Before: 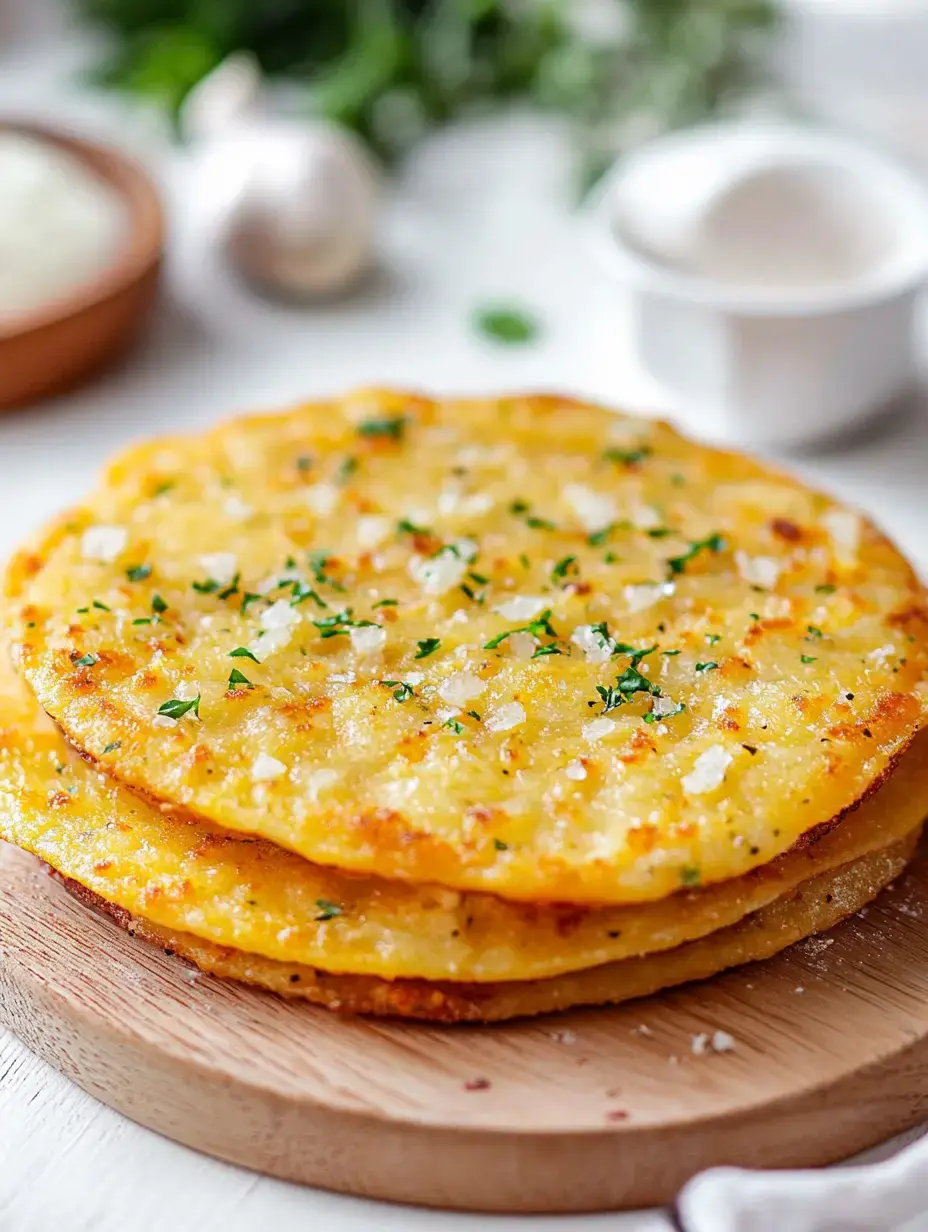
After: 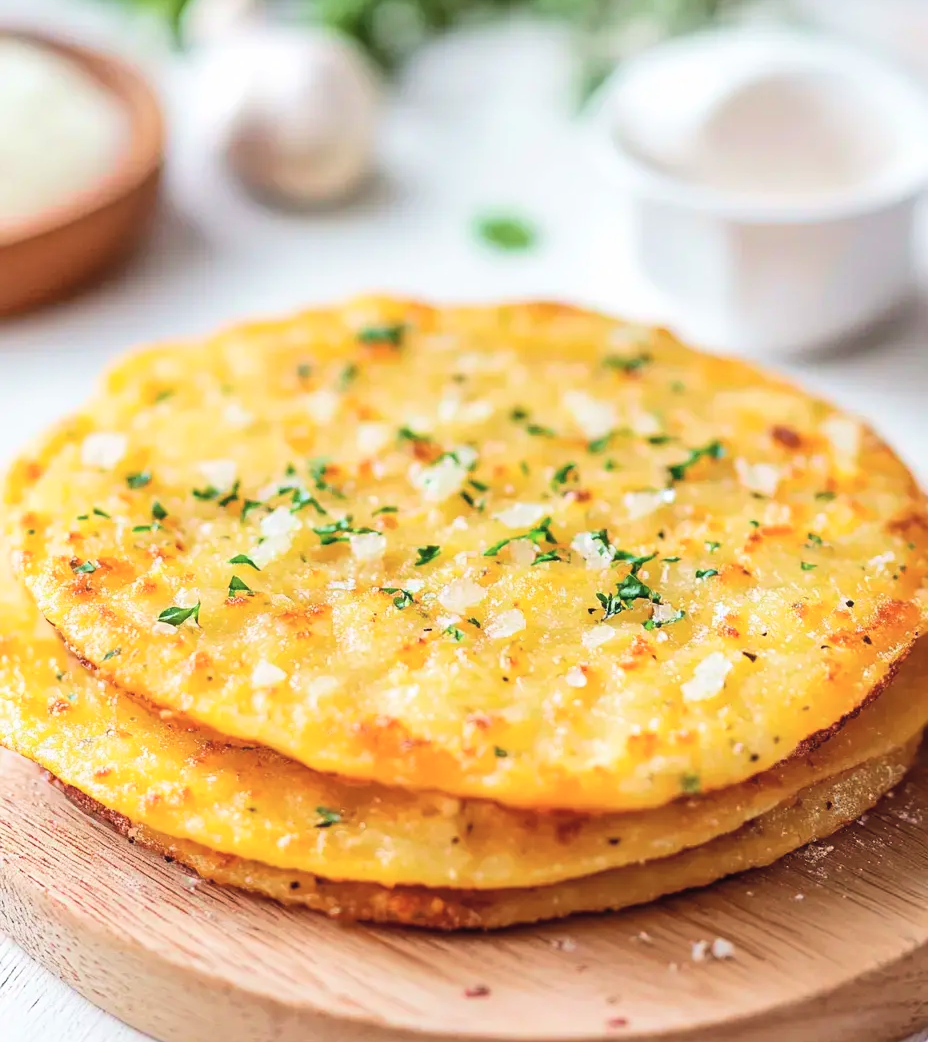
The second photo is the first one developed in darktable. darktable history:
crop: top 7.566%, bottom 7.848%
velvia: on, module defaults
contrast brightness saturation: contrast 0.144, brightness 0.209
